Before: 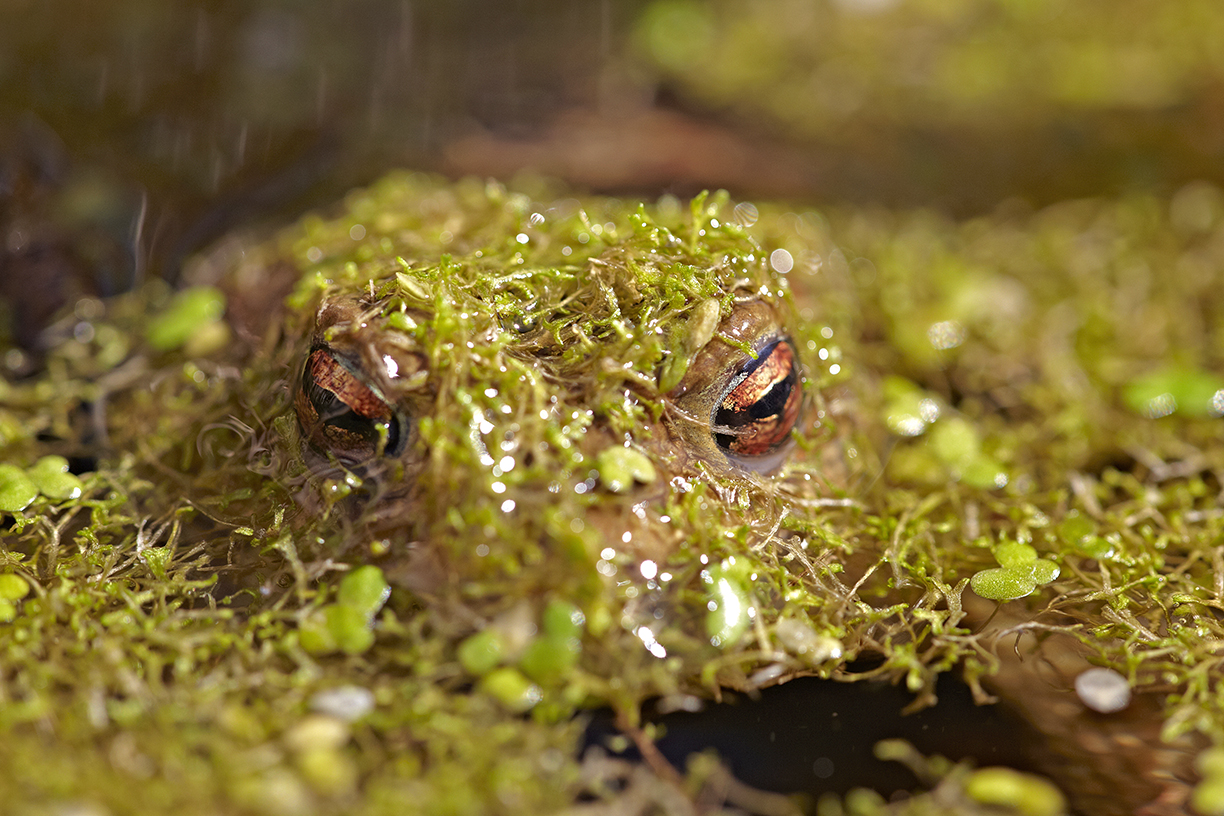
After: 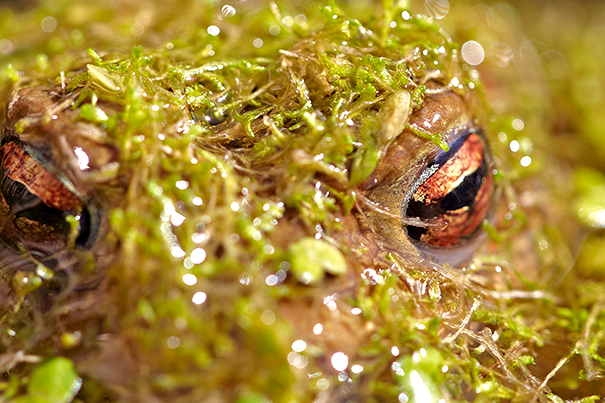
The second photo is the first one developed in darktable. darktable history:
crop: left 25.252%, top 25.496%, right 25.3%, bottom 25.073%
exposure: black level correction 0.001, exposure 0.138 EV, compensate highlight preservation false
